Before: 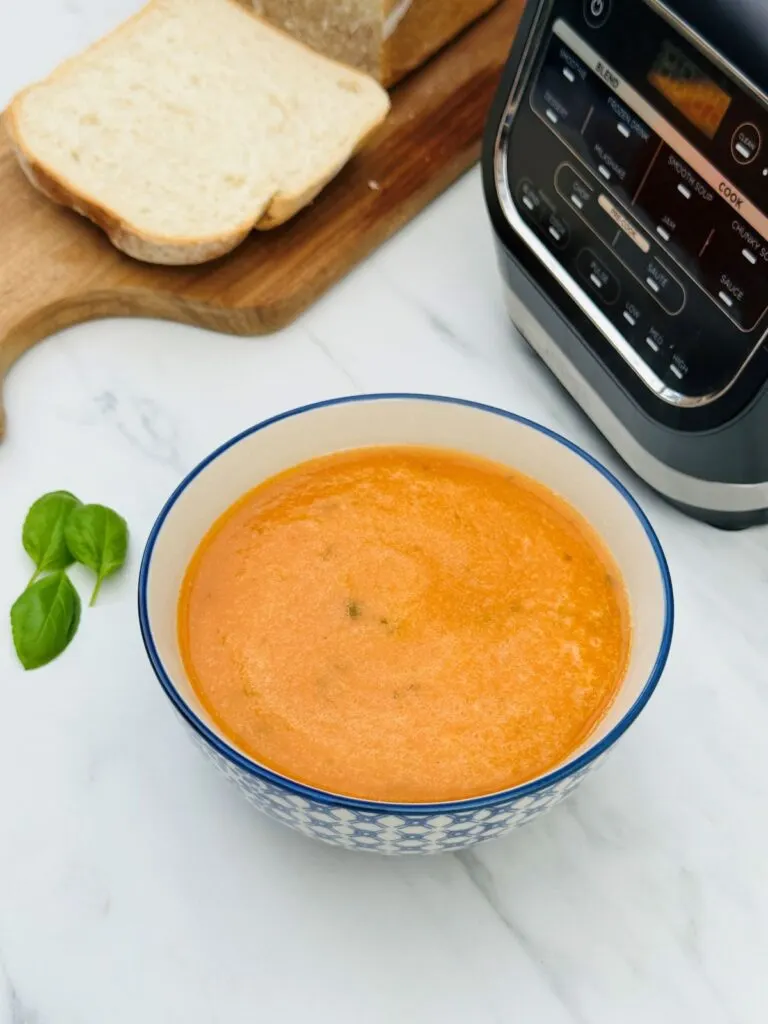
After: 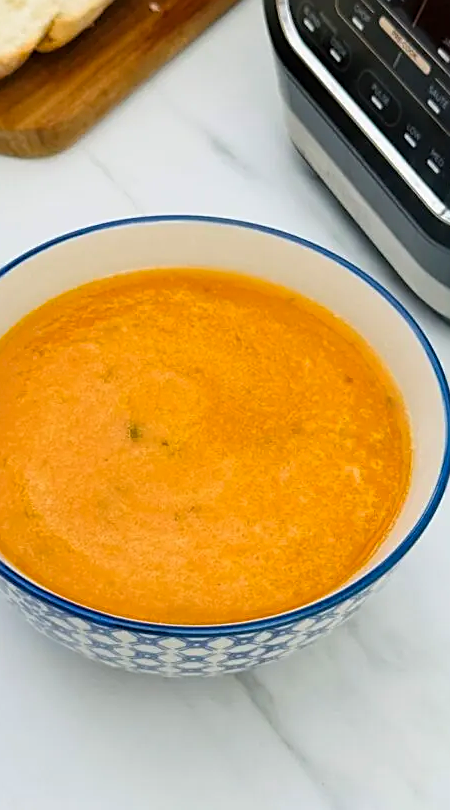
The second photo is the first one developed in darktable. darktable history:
sharpen: on, module defaults
color balance rgb: perceptual saturation grading › global saturation 19.933%
crop and rotate: left 28.545%, top 17.398%, right 12.745%, bottom 3.489%
